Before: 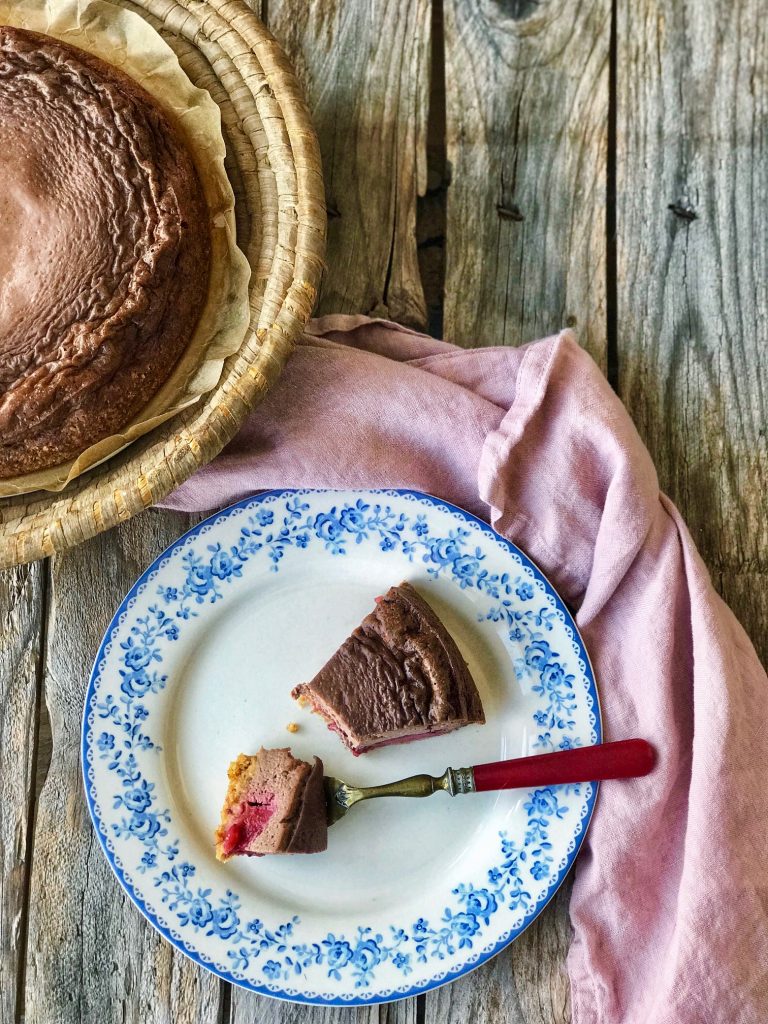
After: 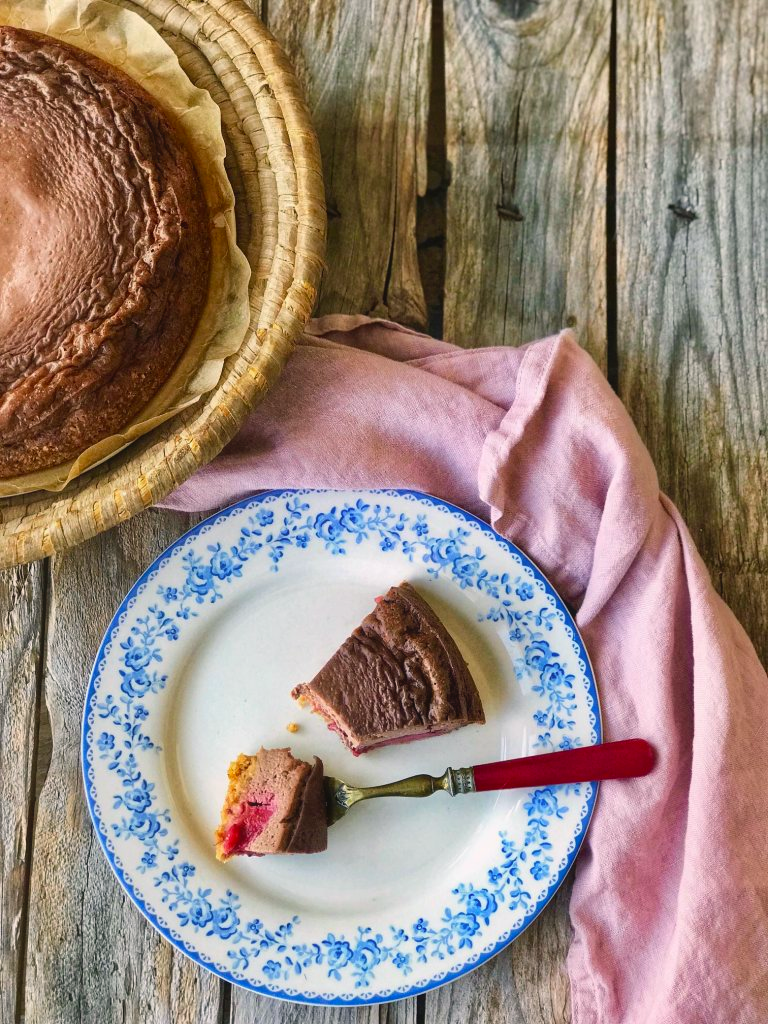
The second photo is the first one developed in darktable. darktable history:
color correction: highlights a* 3.22, highlights b* 1.93, saturation 1.19
contrast equalizer: octaves 7, y [[0.6 ×6], [0.55 ×6], [0 ×6], [0 ×6], [0 ×6]], mix -0.3
